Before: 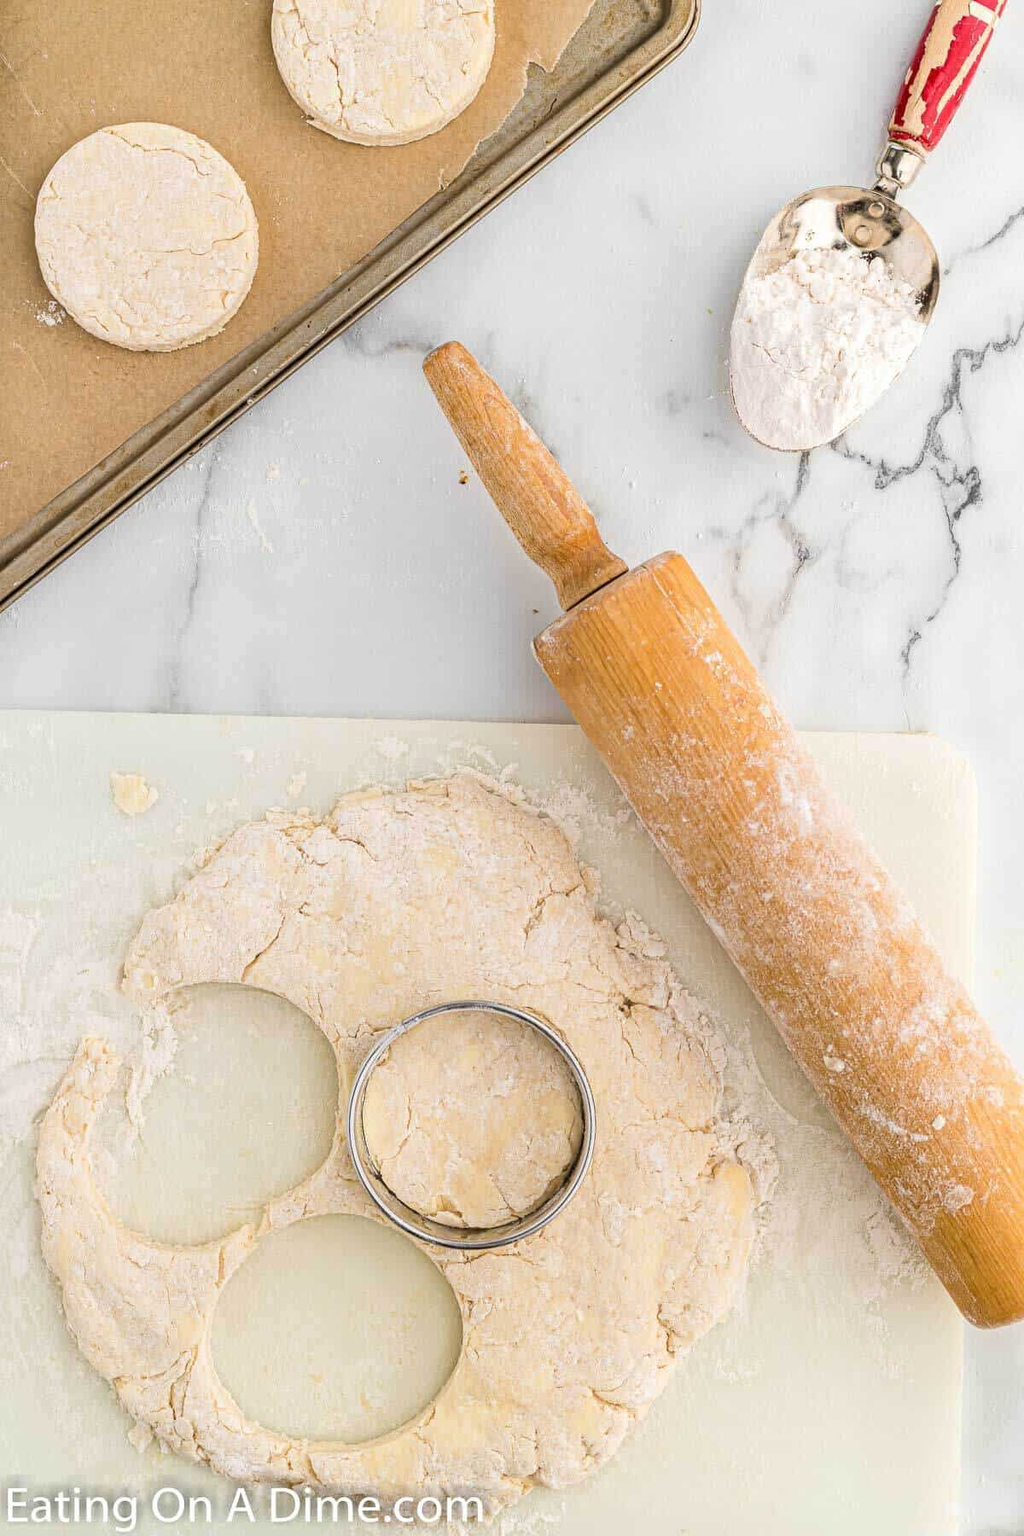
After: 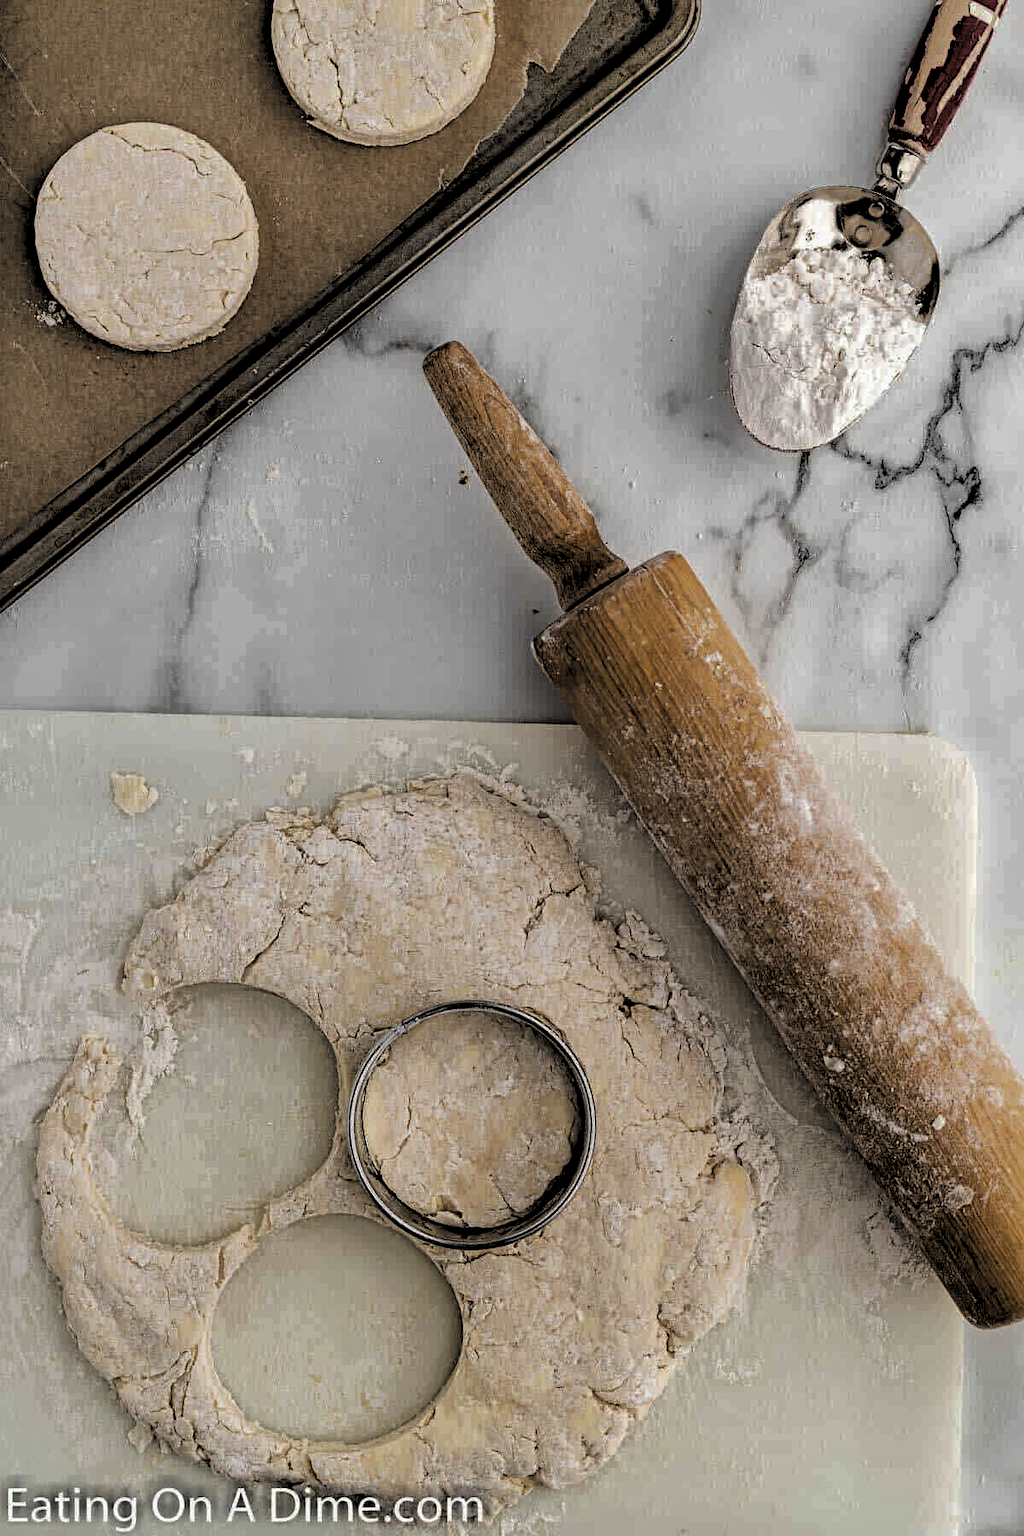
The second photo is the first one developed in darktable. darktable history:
shadows and highlights: shadows 40.04, highlights -59.99
levels: levels [0.514, 0.759, 1]
